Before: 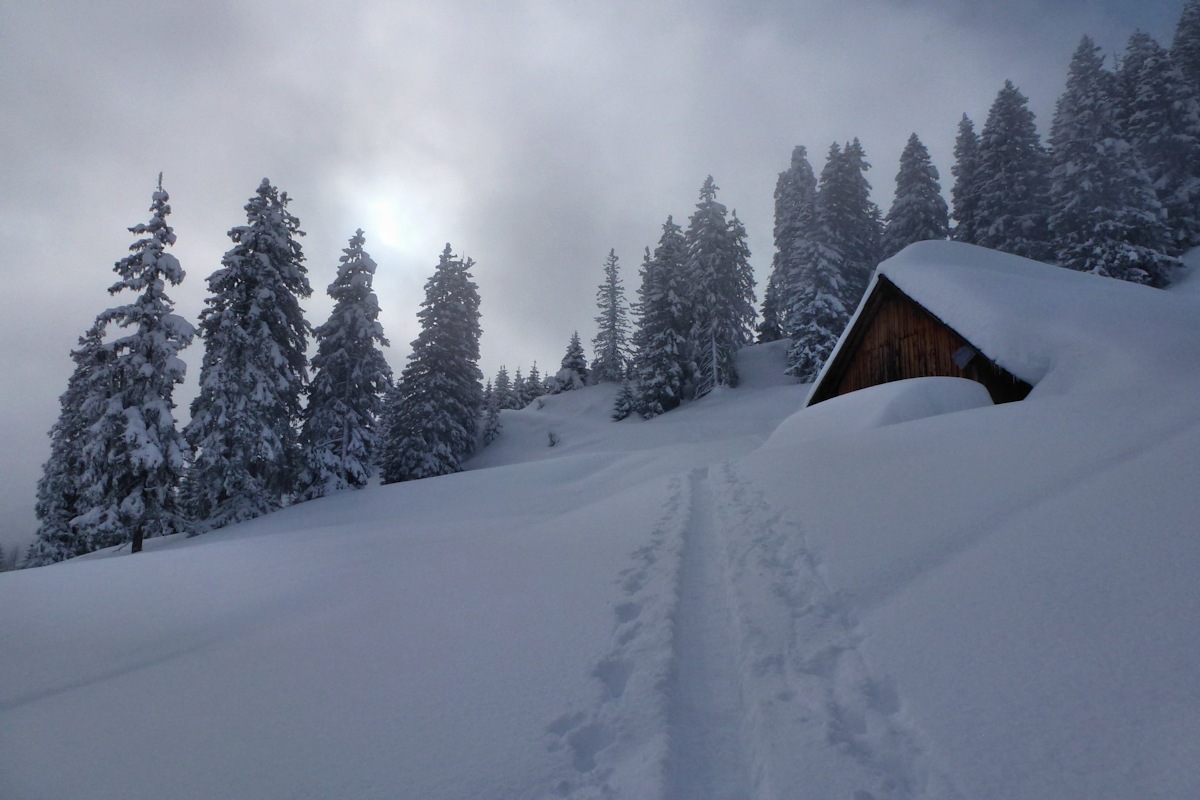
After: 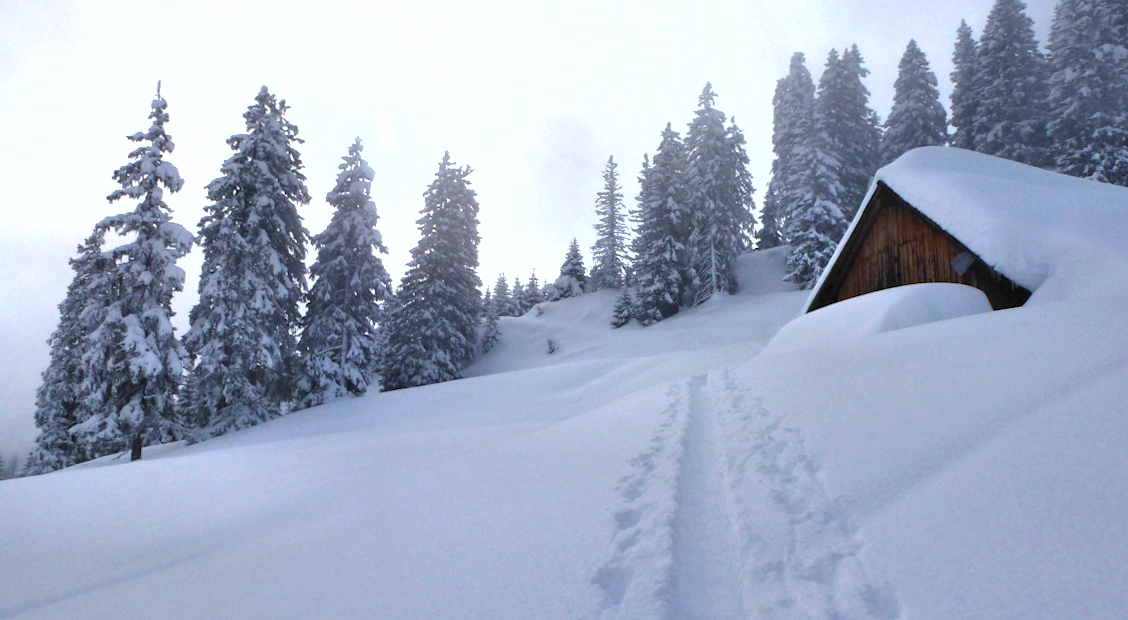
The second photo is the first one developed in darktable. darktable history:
crop and rotate: angle 0.114°, top 11.608%, right 5.689%, bottom 10.648%
exposure: exposure 1.258 EV, compensate exposure bias true, compensate highlight preservation false
shadows and highlights: shadows 25.6, highlights -26.05
